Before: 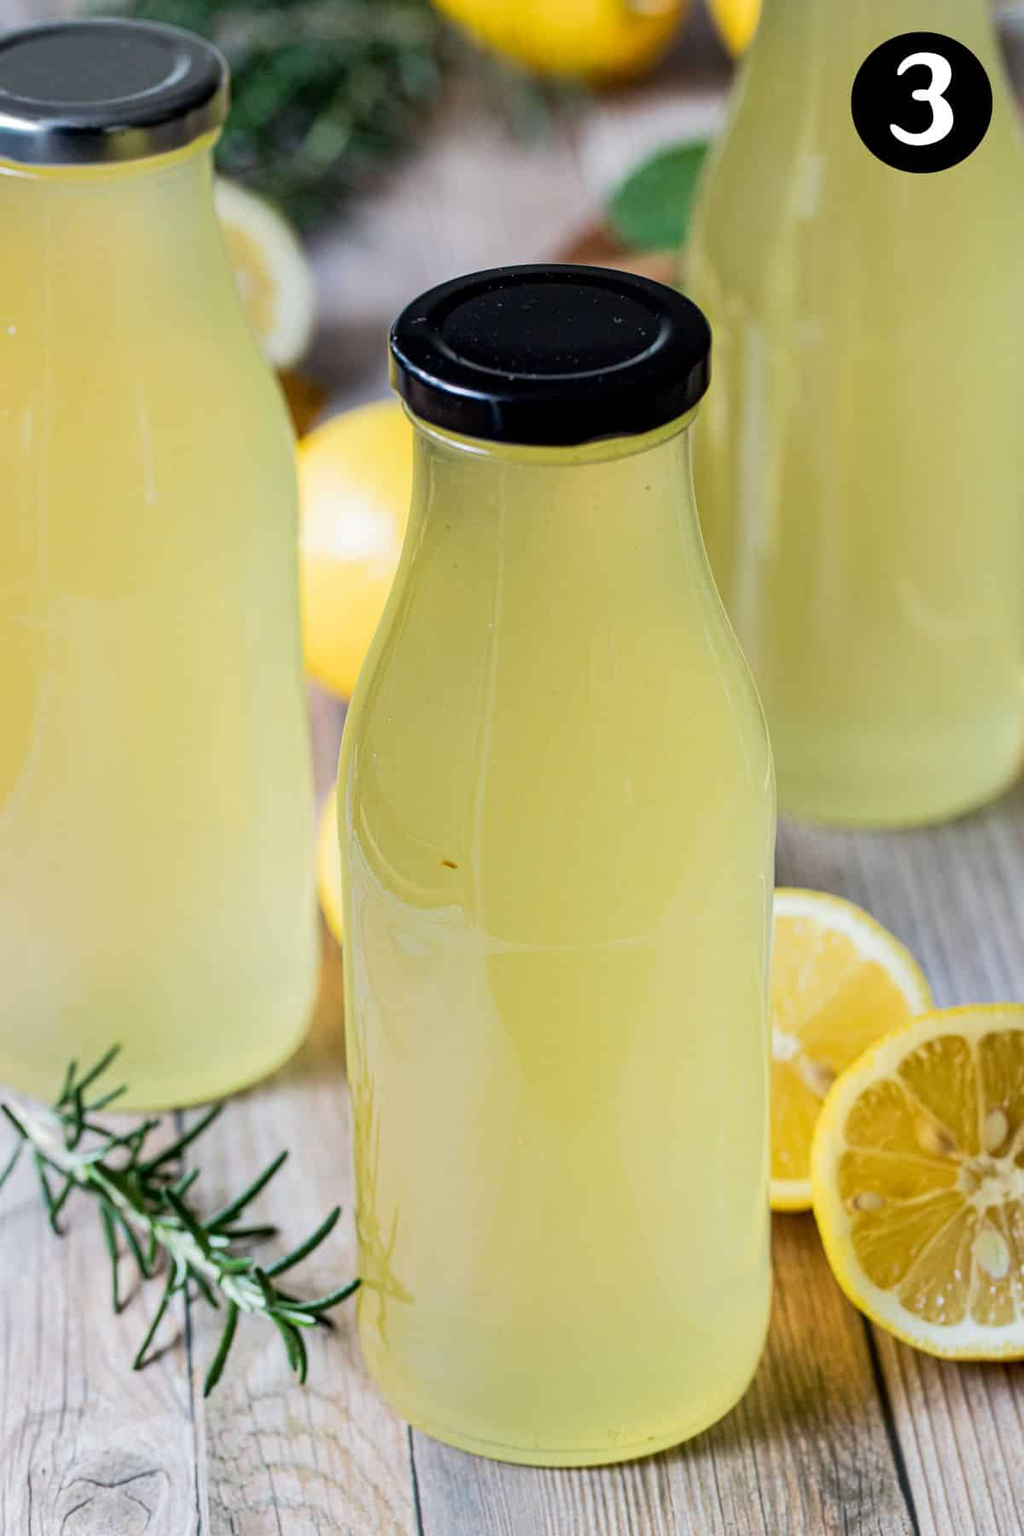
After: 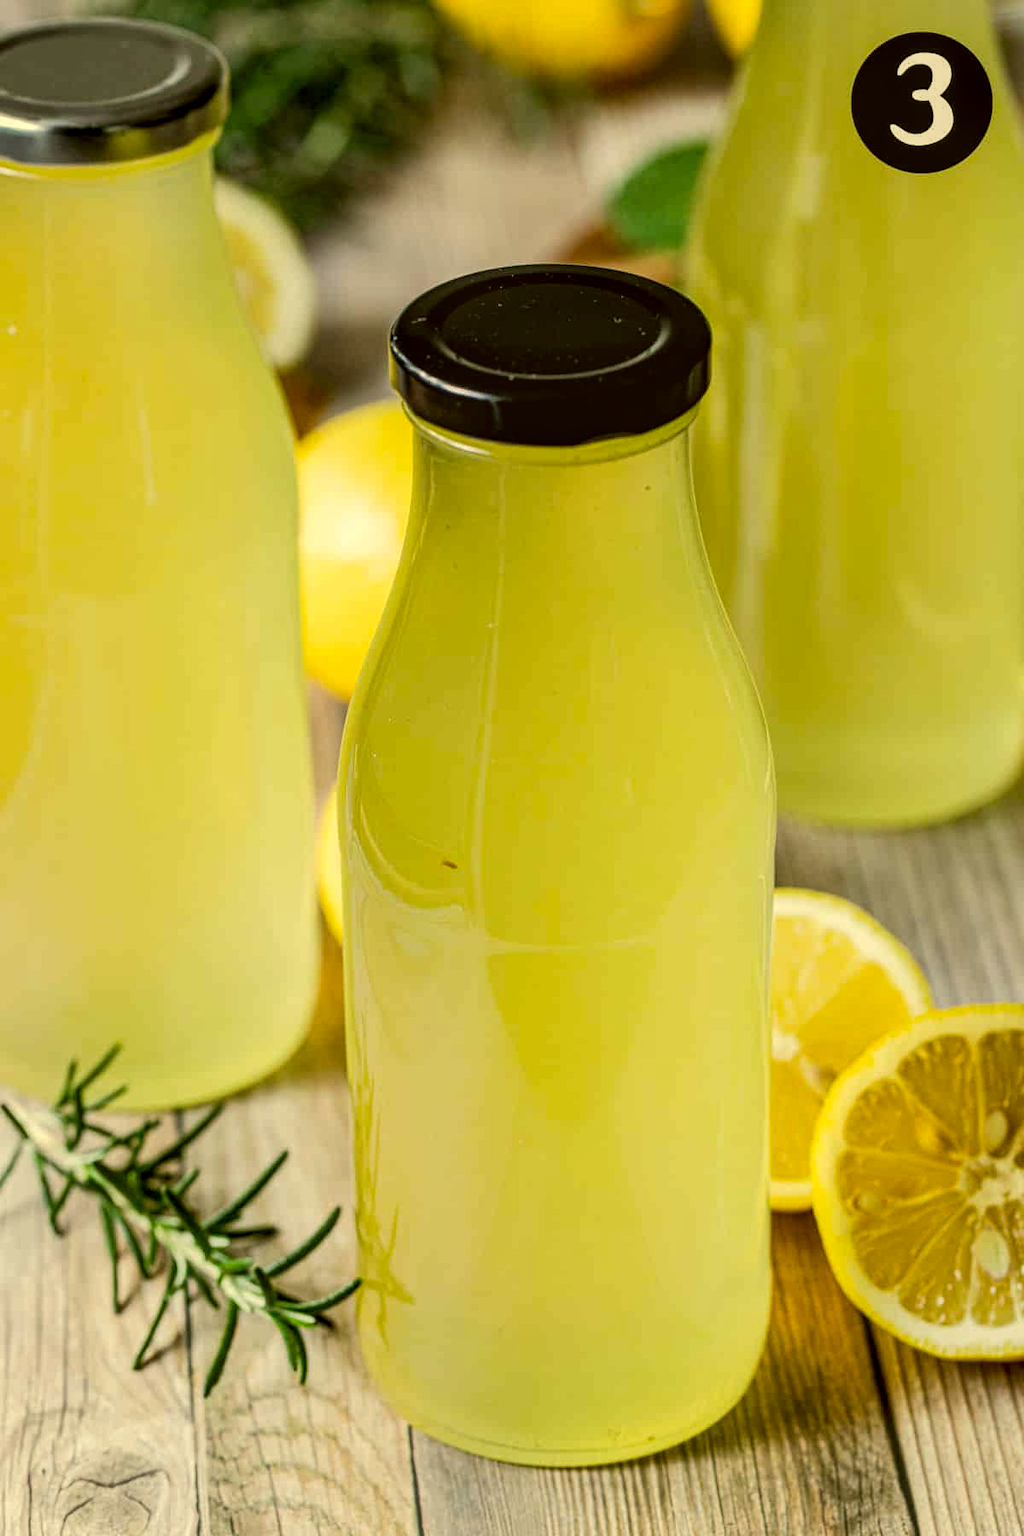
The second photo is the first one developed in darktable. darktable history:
color correction: highlights a* 0.179, highlights b* 28.74, shadows a* -0.174, shadows b* 21.3
local contrast: on, module defaults
